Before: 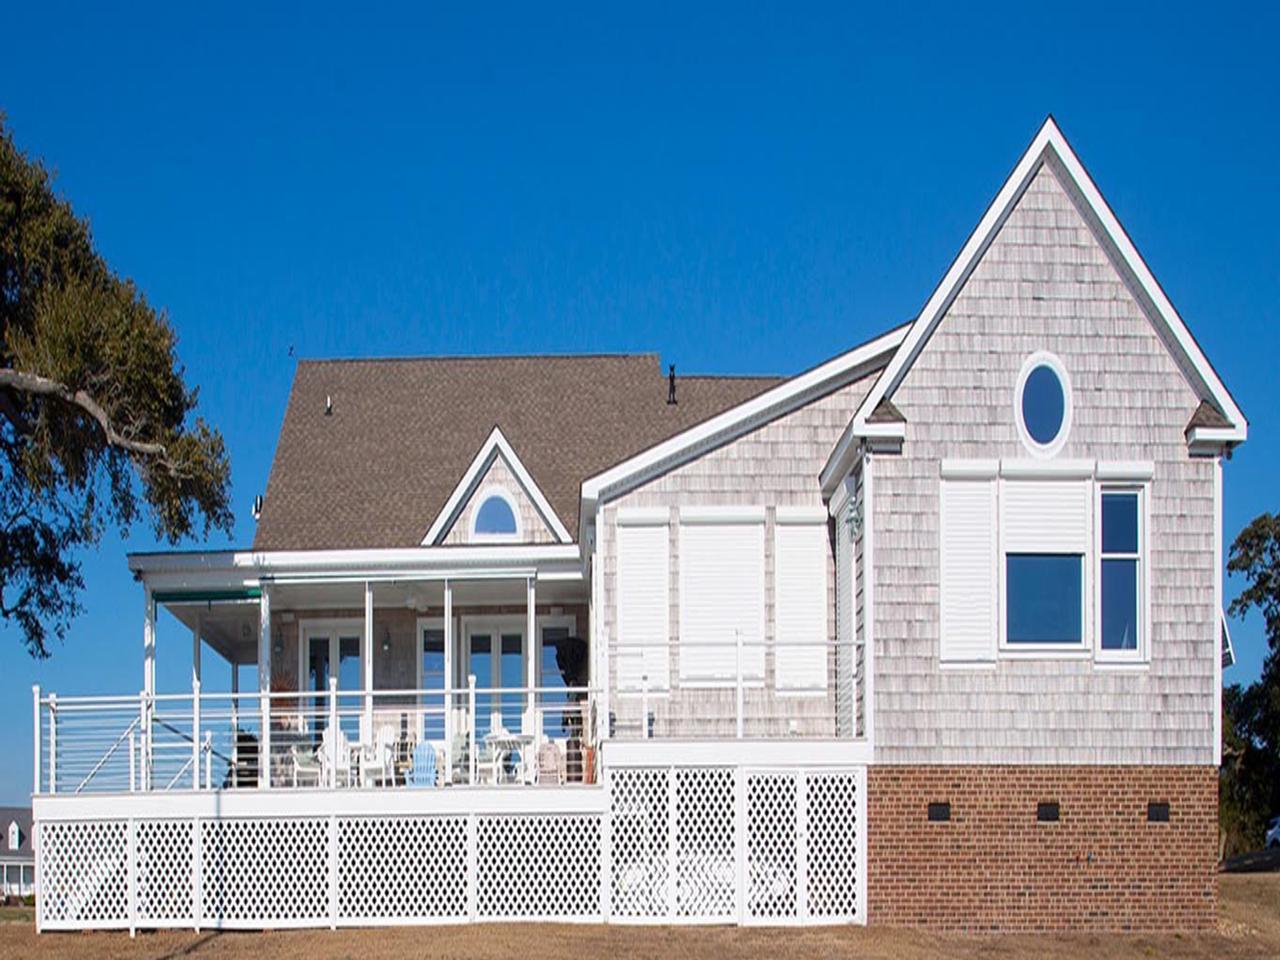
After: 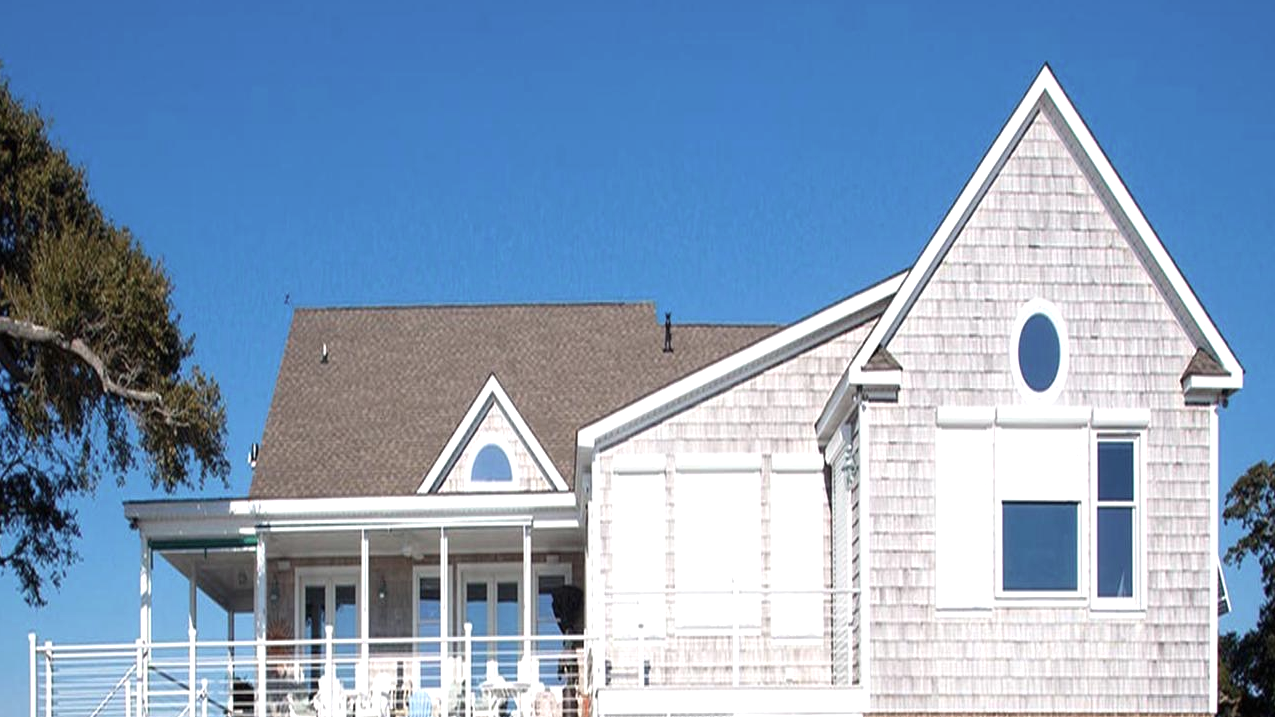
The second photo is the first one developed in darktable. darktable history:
exposure: black level correction 0, exposure 0.5 EV, compensate exposure bias true, compensate highlight preservation false
crop: left 0.319%, top 5.517%, bottom 19.752%
color correction: highlights b* -0.037, saturation 0.767
